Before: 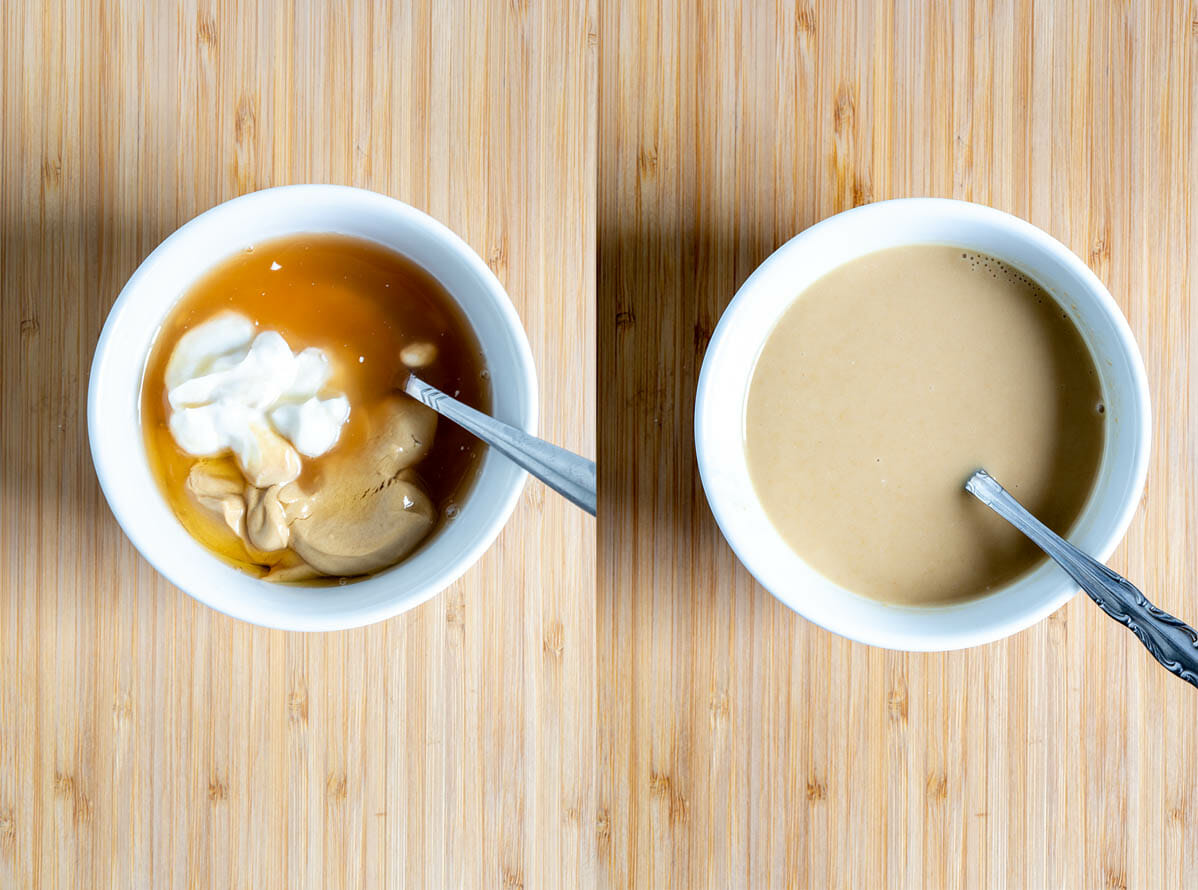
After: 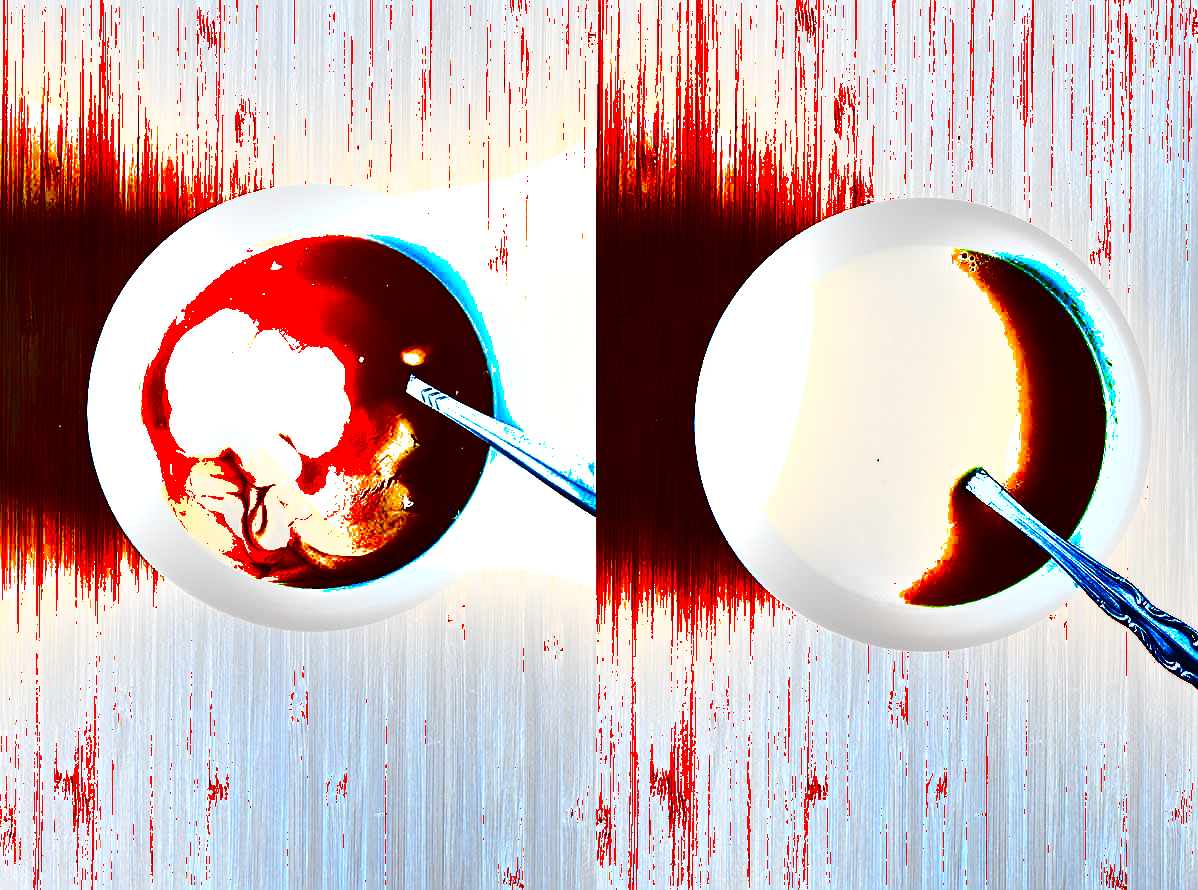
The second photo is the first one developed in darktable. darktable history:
base curve: curves: ch0 [(0, 0) (0.257, 0.25) (0.482, 0.586) (0.757, 0.871) (1, 1)]
shadows and highlights: radius 123.98, shadows 100, white point adjustment -3, highlights -100, highlights color adjustment 89.84%, soften with gaussian
sharpen: on, module defaults
exposure: black level correction 0, exposure 1.5 EV, compensate exposure bias true, compensate highlight preservation false
